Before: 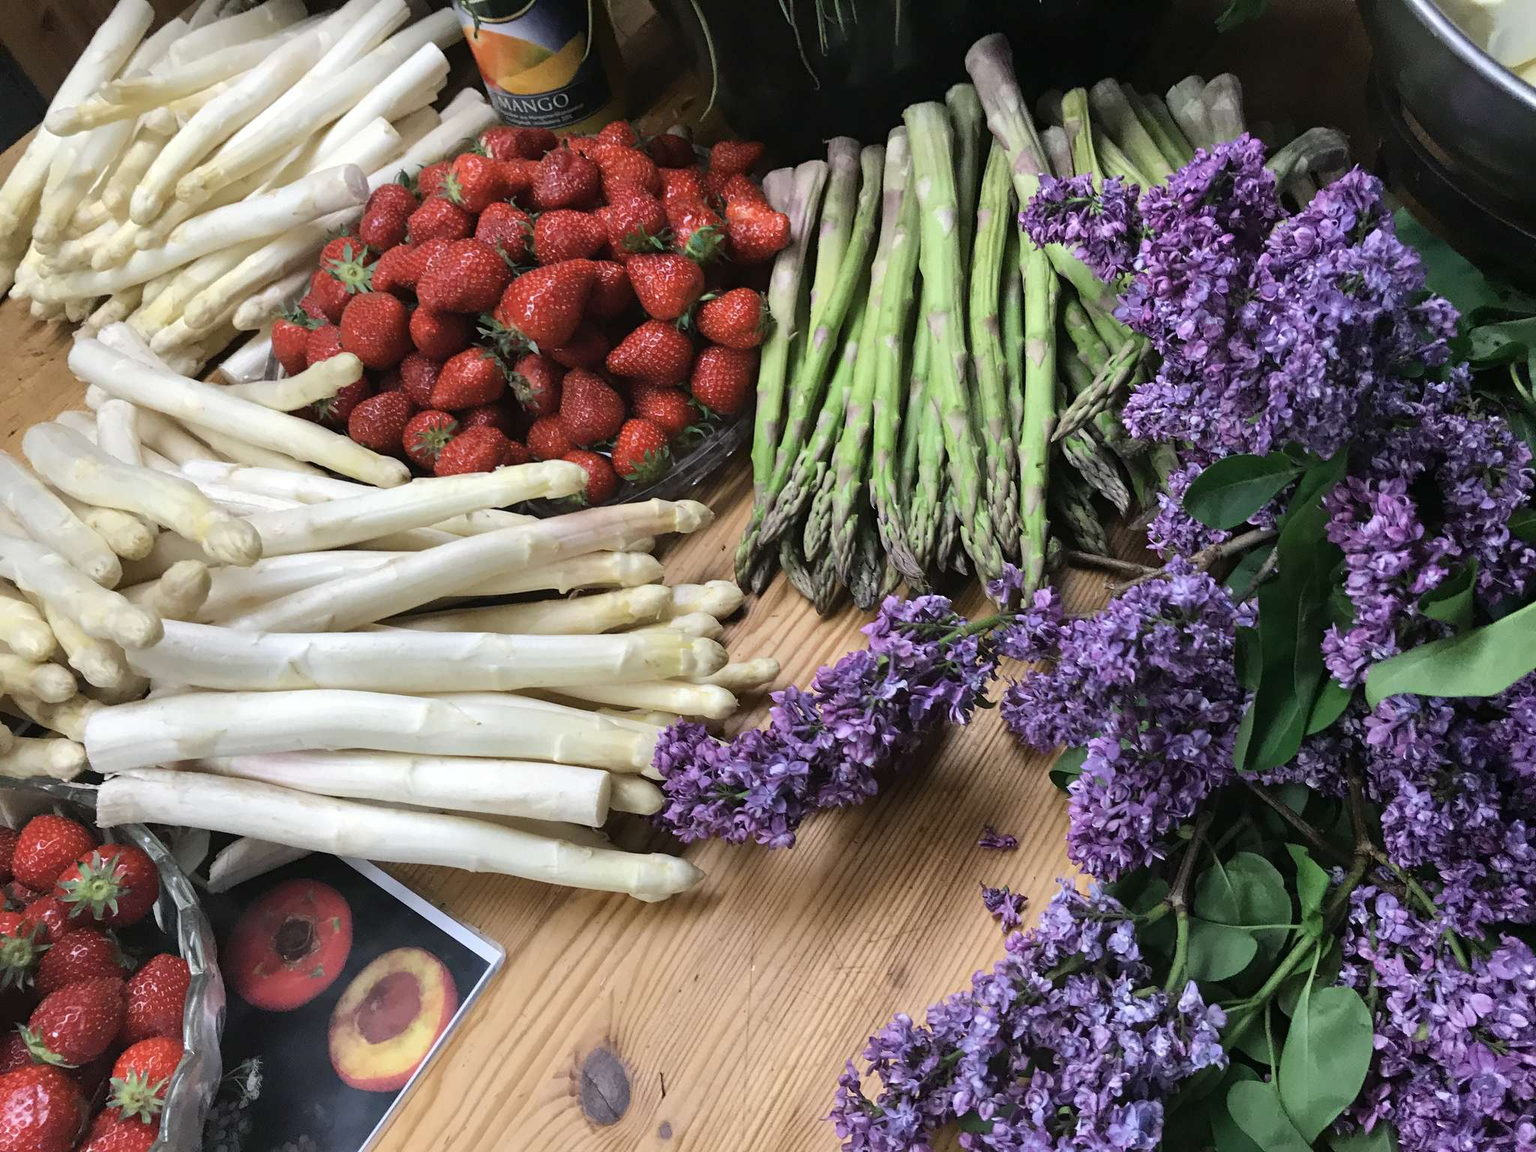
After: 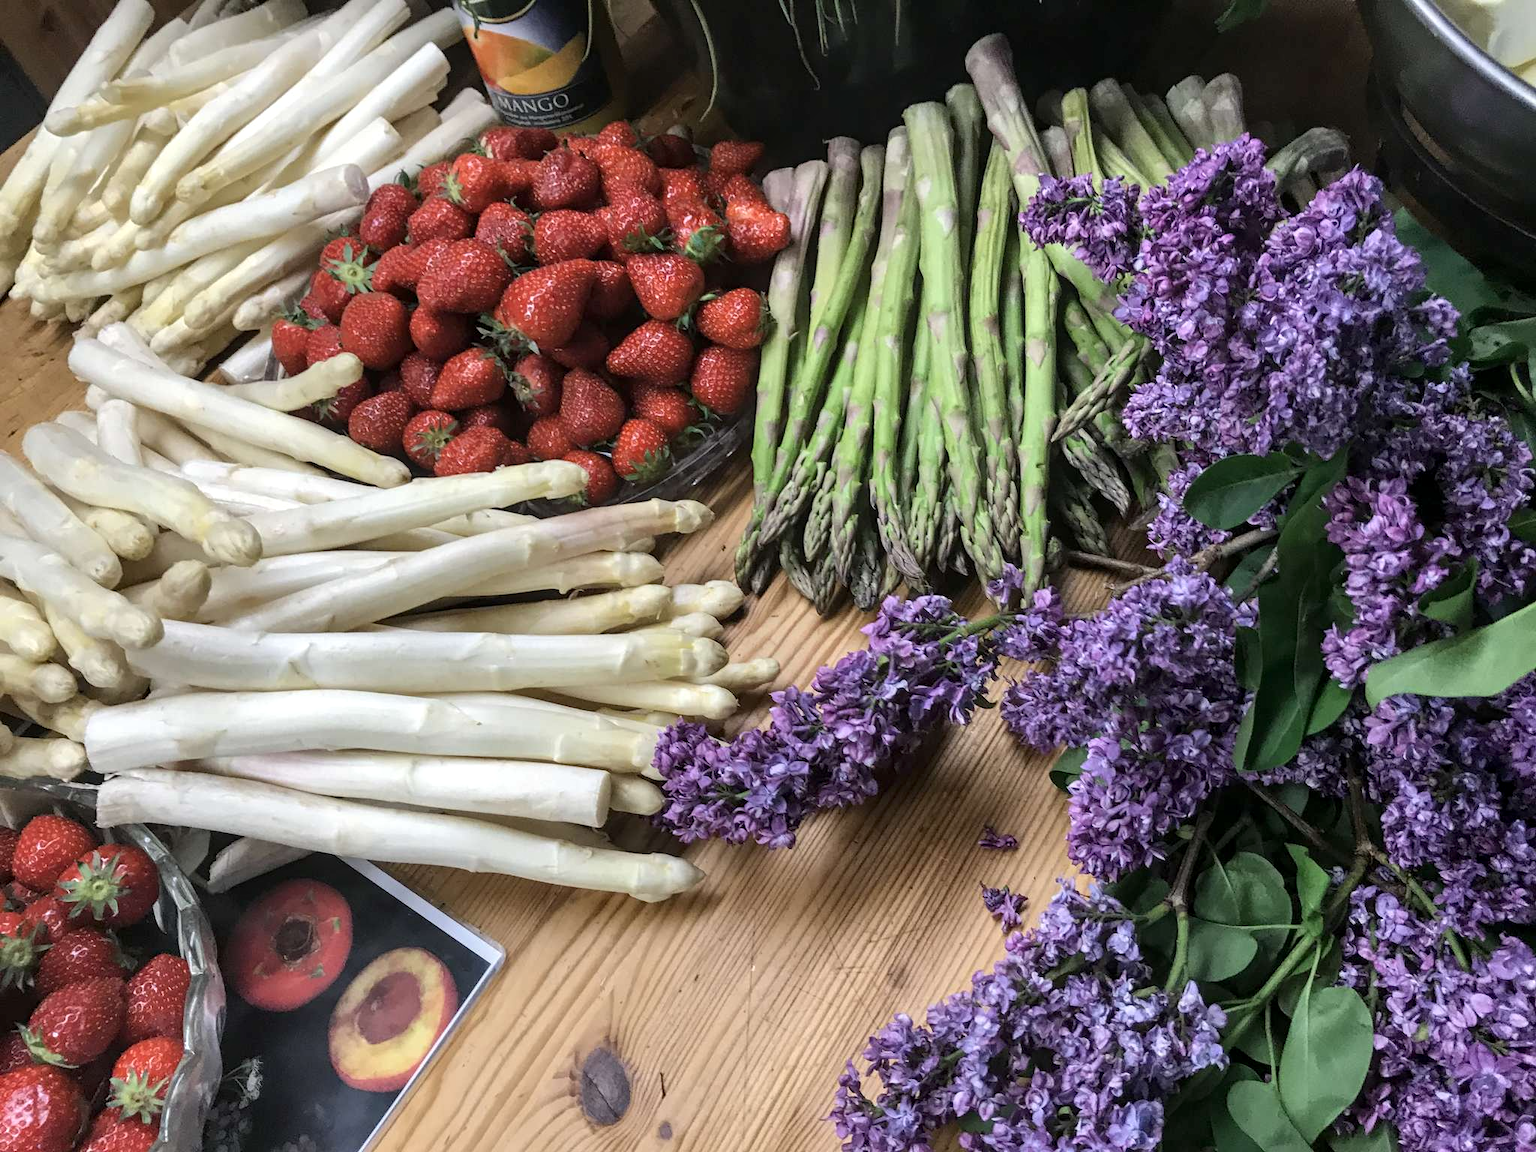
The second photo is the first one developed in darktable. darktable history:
local contrast: on, module defaults
levels: levels [0, 0.499, 1]
